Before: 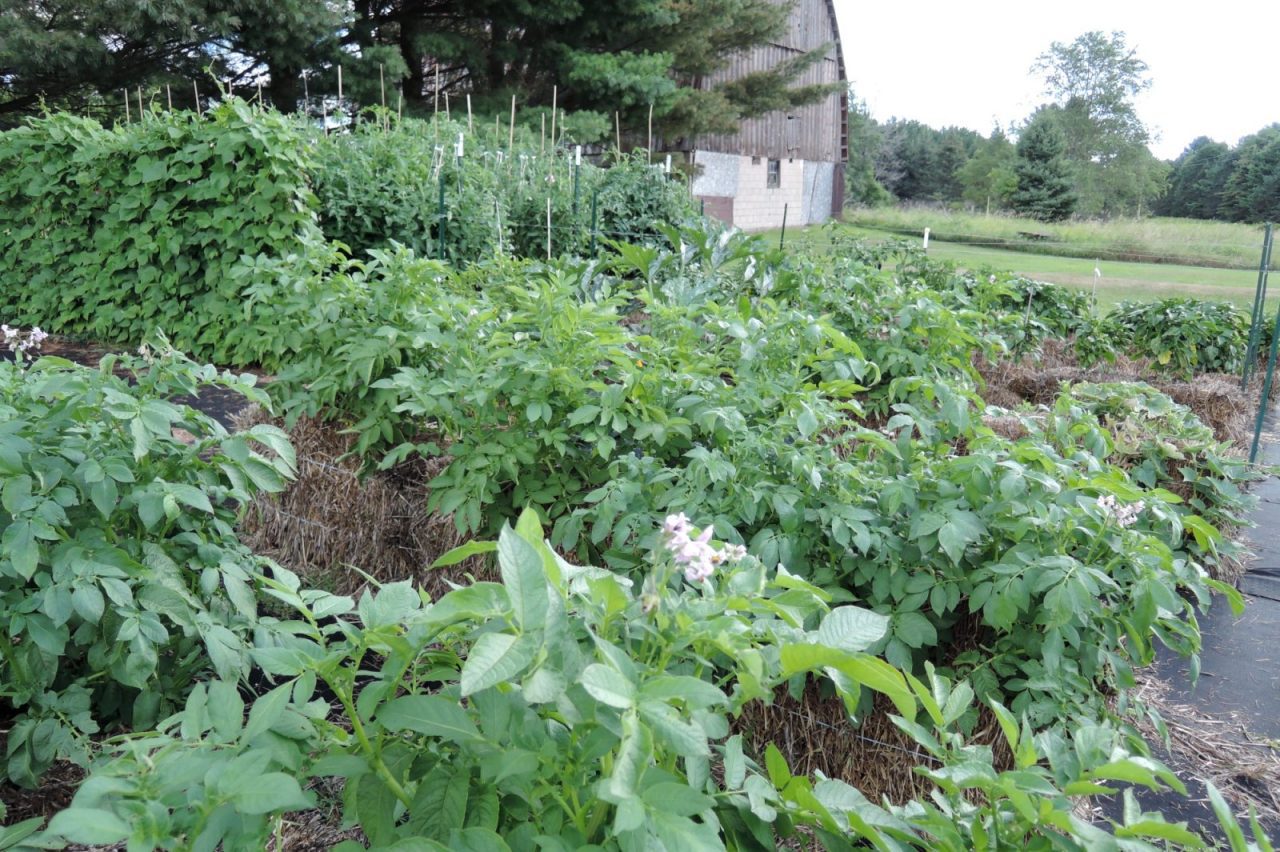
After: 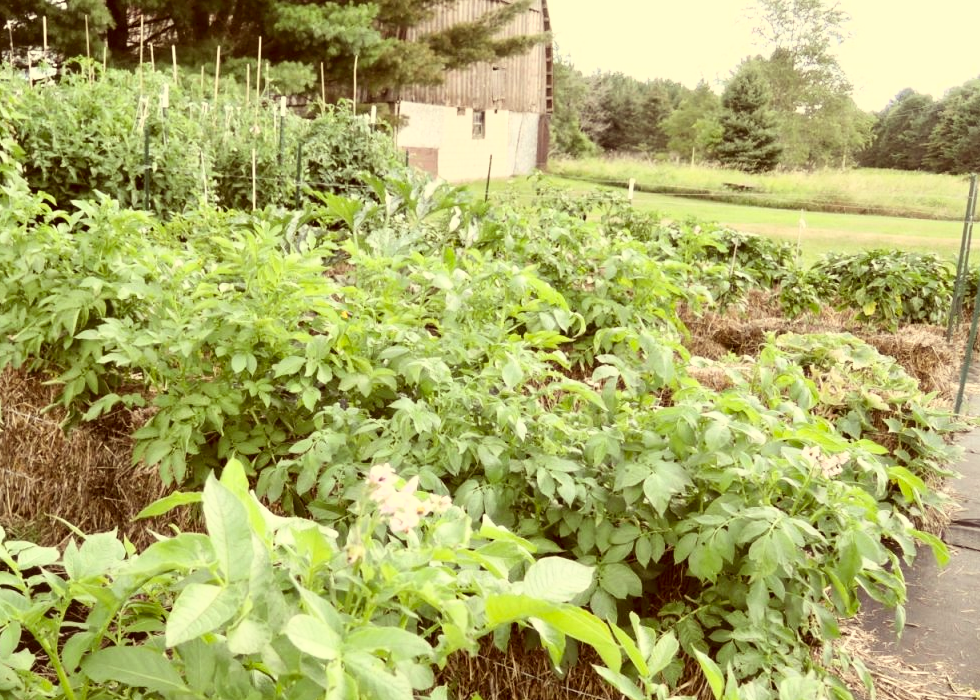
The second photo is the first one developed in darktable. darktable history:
base curve: curves: ch0 [(0, 0) (0.557, 0.834) (1, 1)]
contrast brightness saturation: contrast 0.11, saturation -0.17
color correction: highlights a* 1.12, highlights b* 24.26, shadows a* 15.58, shadows b* 24.26
crop: left 23.095%, top 5.827%, bottom 11.854%
